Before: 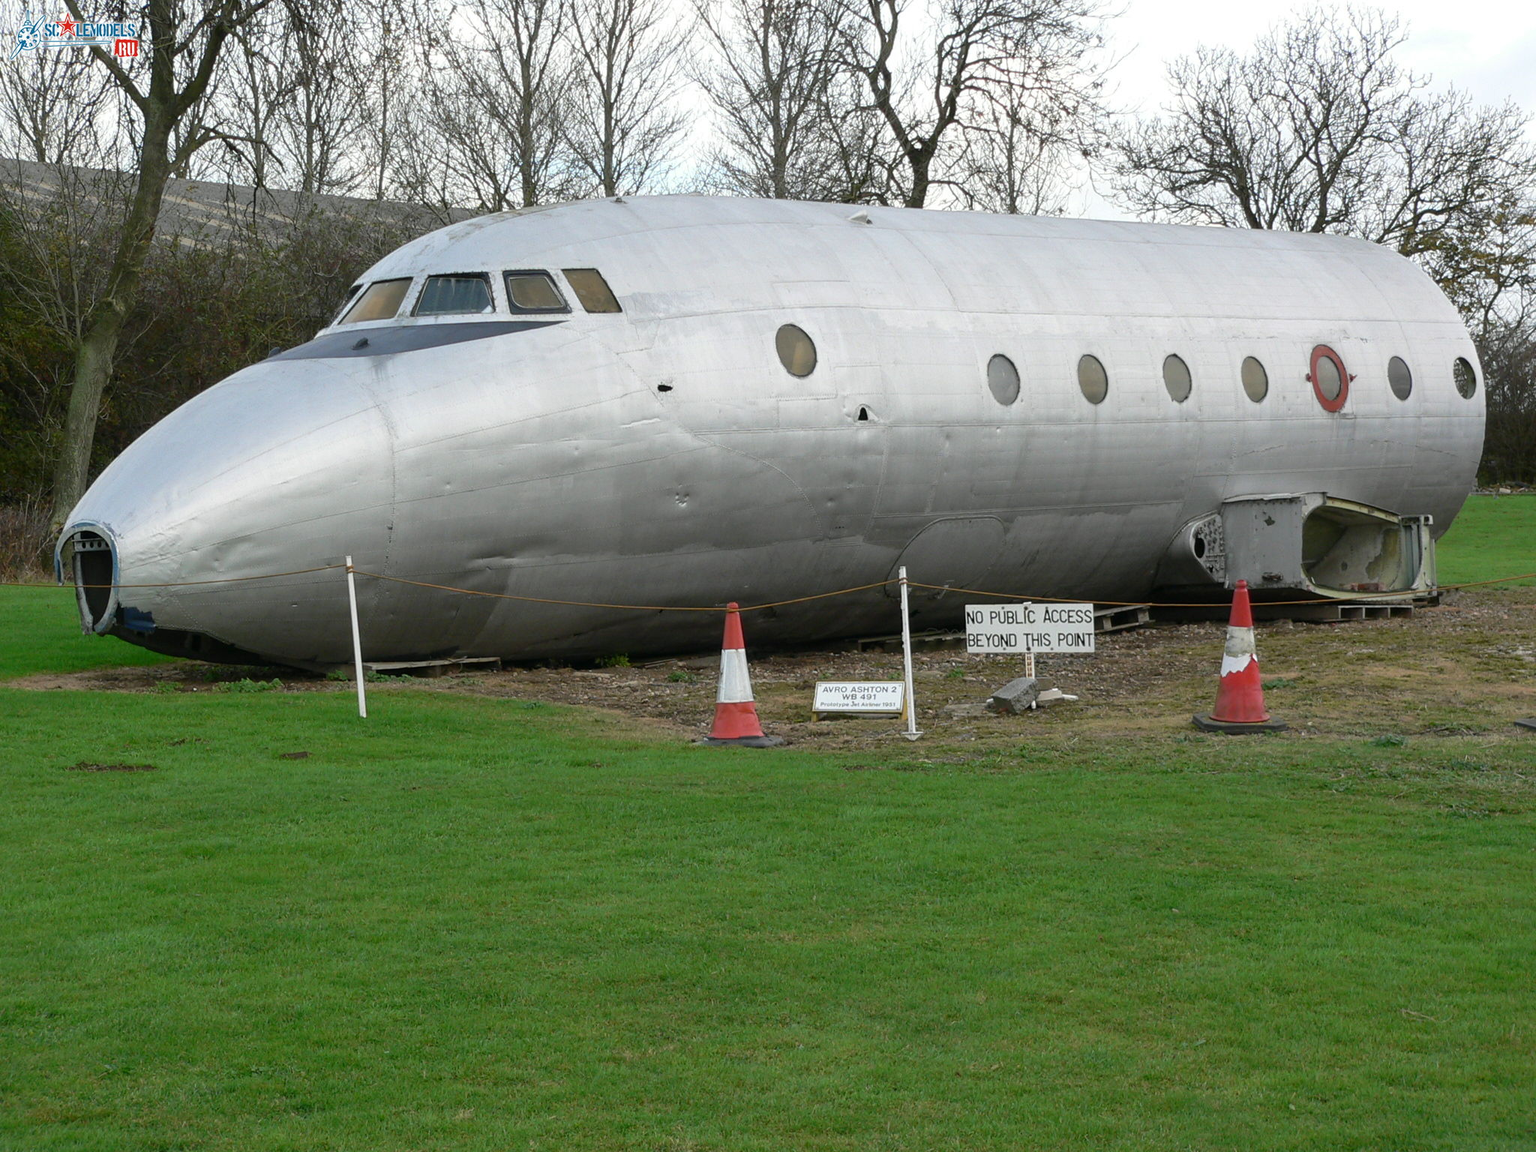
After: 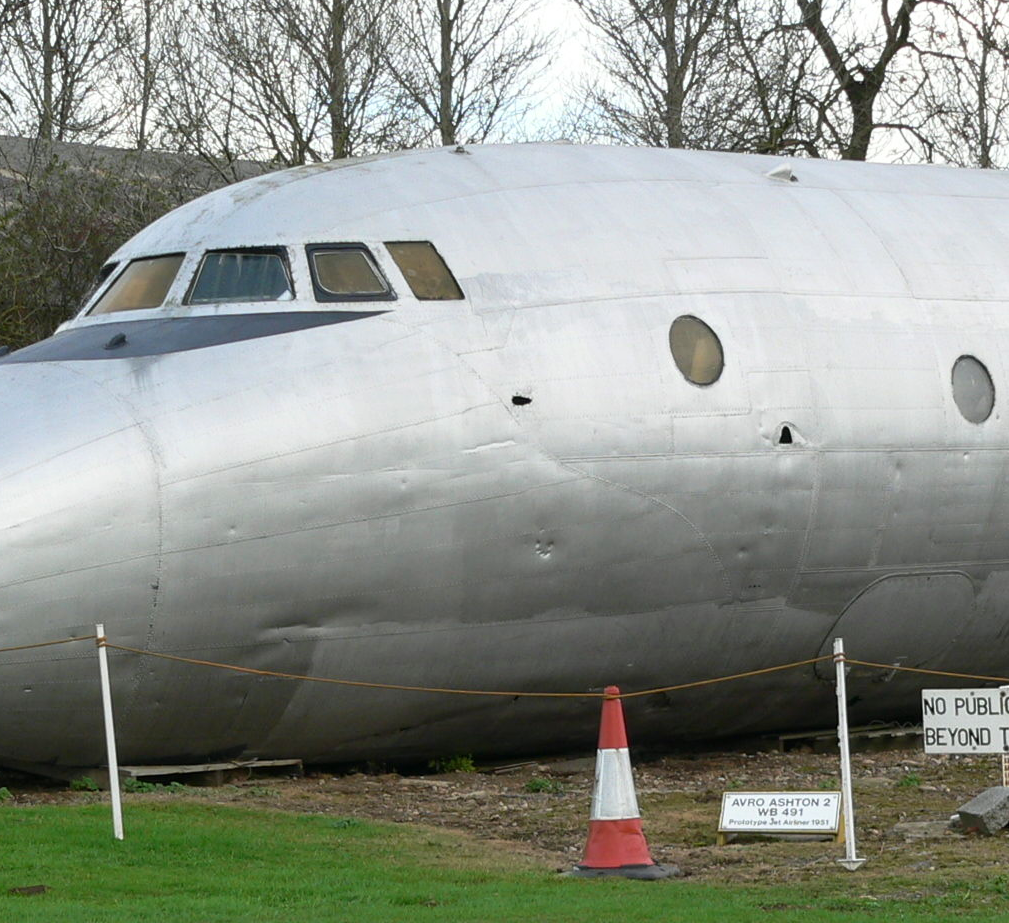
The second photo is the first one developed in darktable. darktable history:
shadows and highlights: shadows 0, highlights 40
crop: left 17.835%, top 7.675%, right 32.881%, bottom 32.213%
velvia: strength 9.25%
tone equalizer: on, module defaults
